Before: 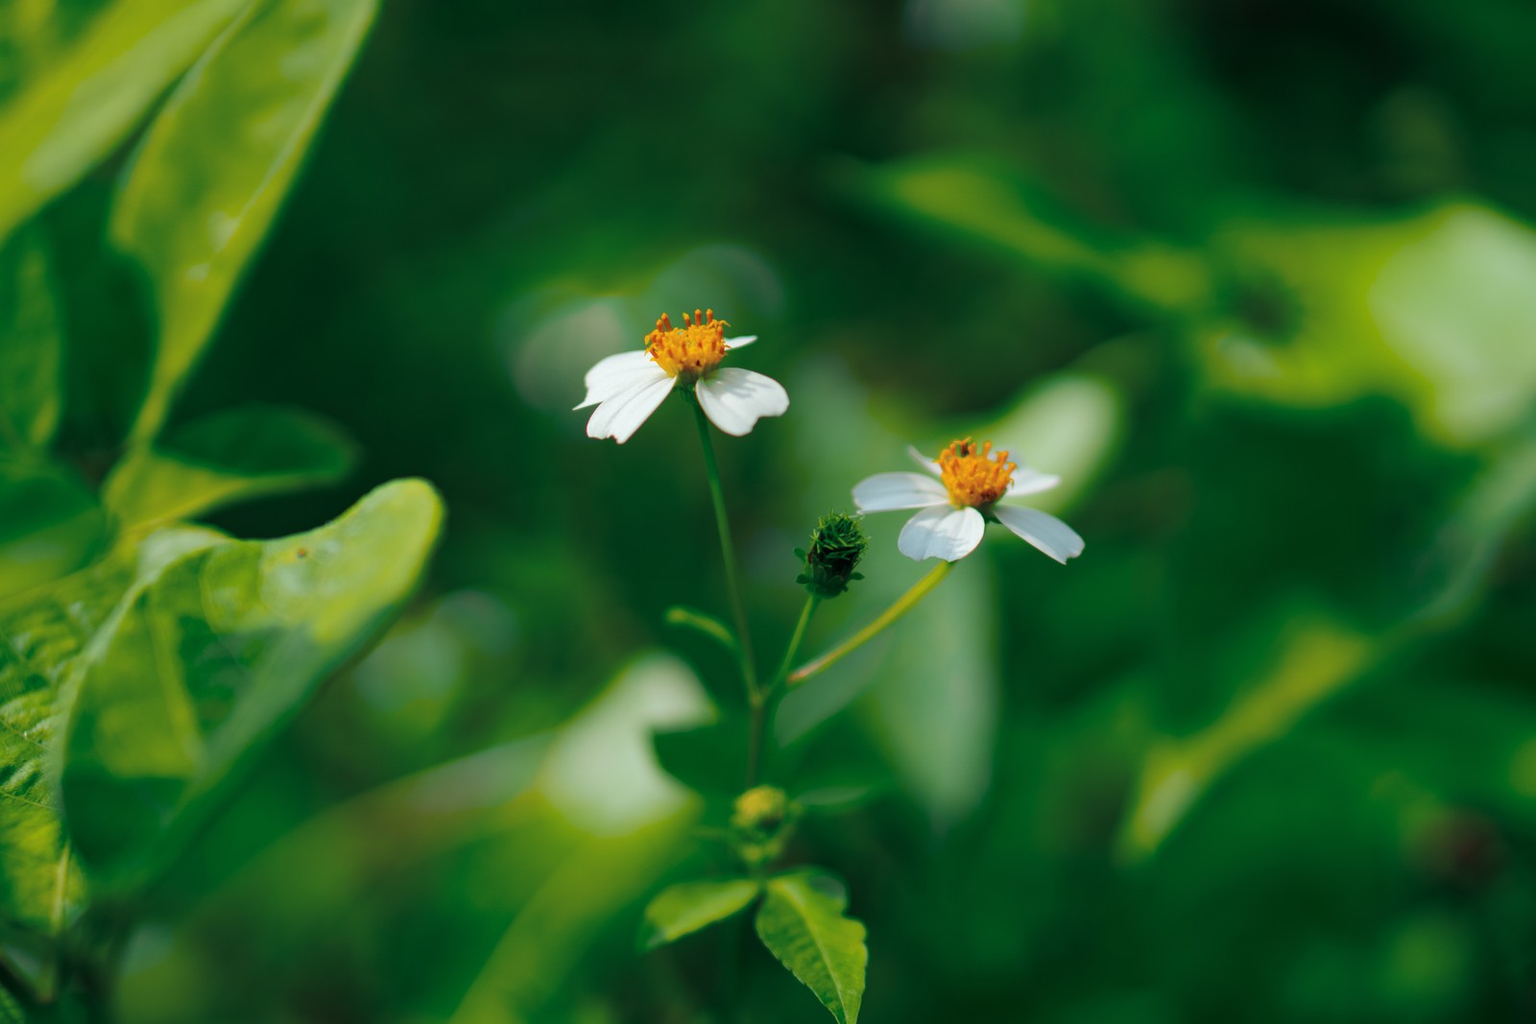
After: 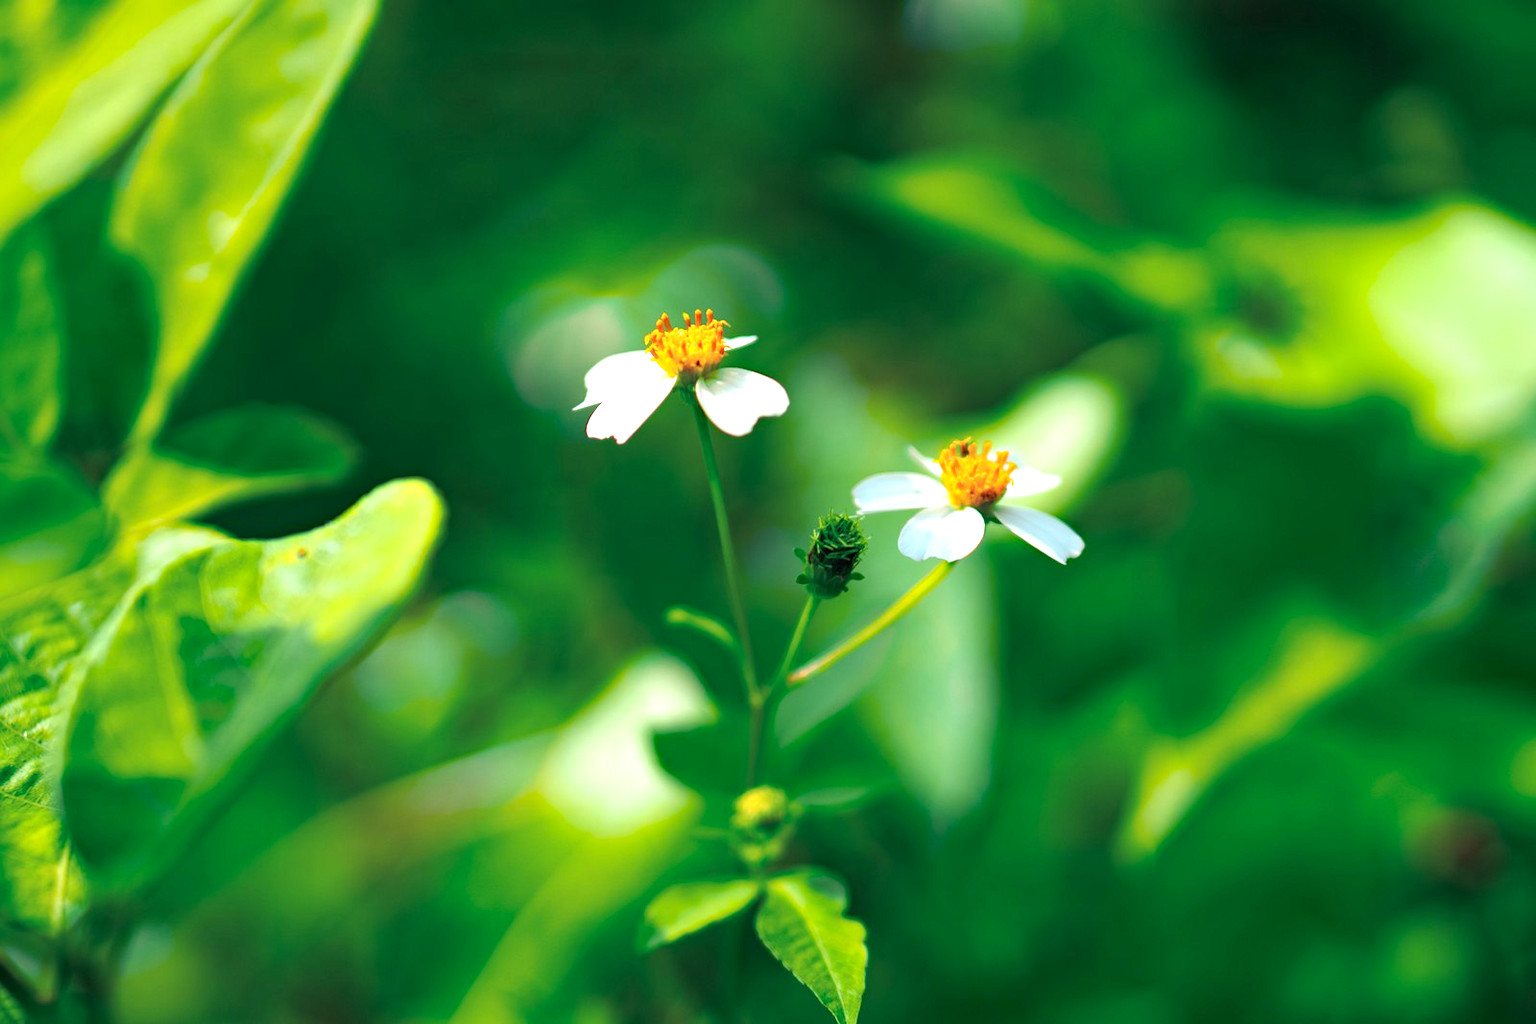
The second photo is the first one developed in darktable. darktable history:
exposure: black level correction 0, exposure 1.2 EV, compensate highlight preservation false
haze removal: compatibility mode true, adaptive false
